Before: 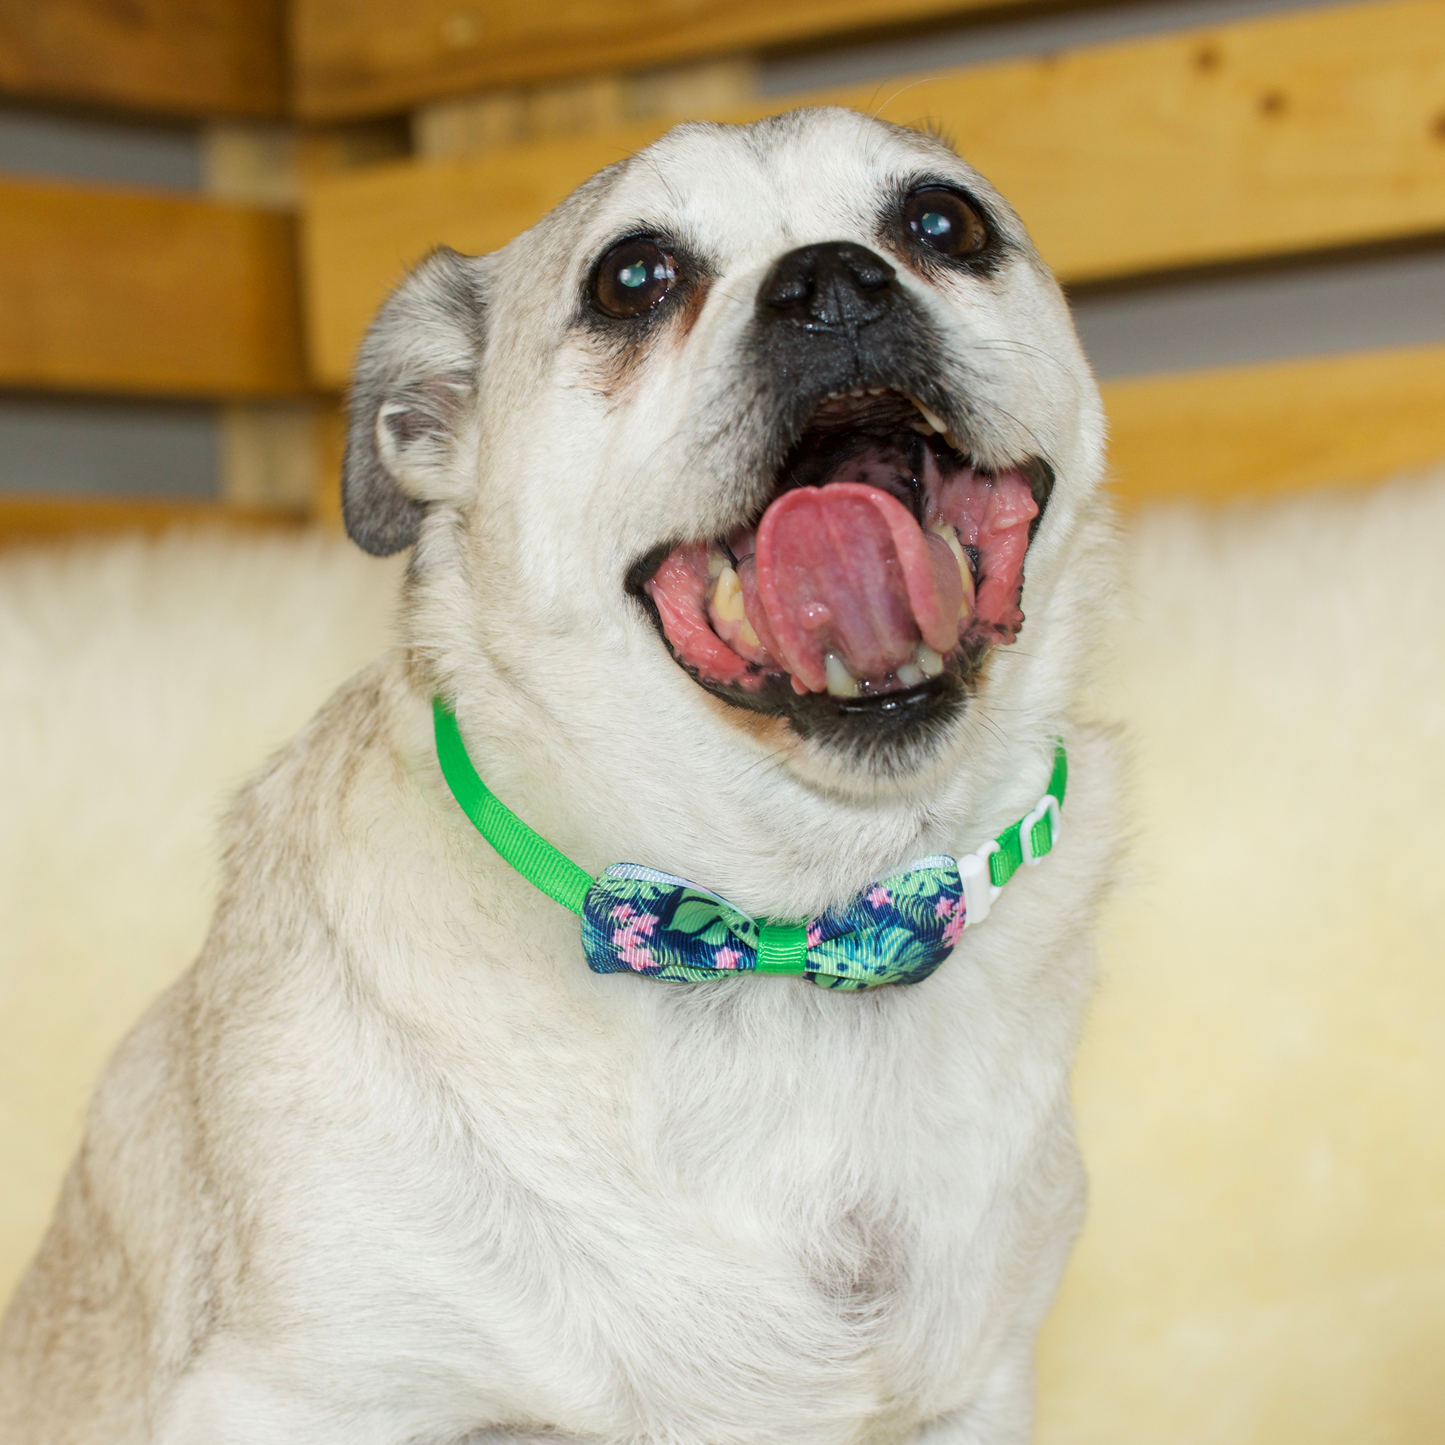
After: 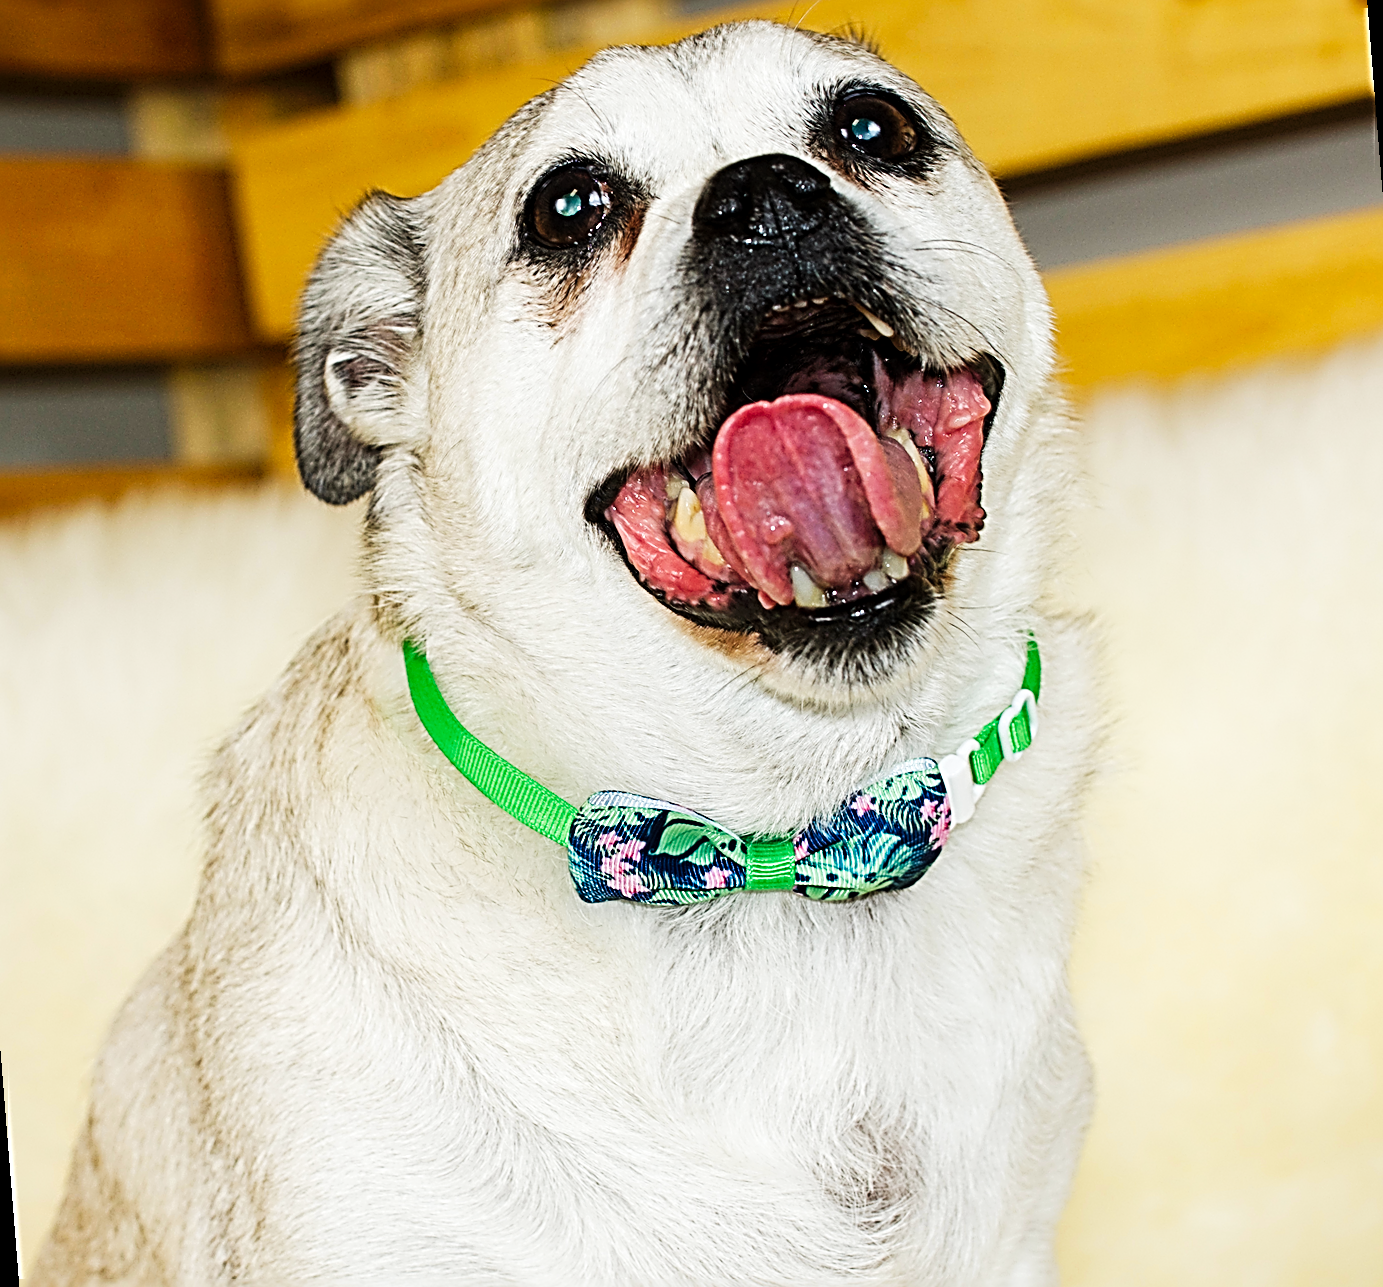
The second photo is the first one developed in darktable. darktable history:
local contrast: highlights 100%, shadows 100%, detail 120%, midtone range 0.2
sharpen: radius 3.158, amount 1.731
contrast brightness saturation: saturation -0.05
rotate and perspective: rotation -4.57°, crop left 0.054, crop right 0.944, crop top 0.087, crop bottom 0.914
tone curve: curves: ch0 [(0, 0) (0.003, 0.002) (0.011, 0.006) (0.025, 0.014) (0.044, 0.02) (0.069, 0.027) (0.1, 0.036) (0.136, 0.05) (0.177, 0.081) (0.224, 0.118) (0.277, 0.183) (0.335, 0.262) (0.399, 0.351) (0.468, 0.456) (0.543, 0.571) (0.623, 0.692) (0.709, 0.795) (0.801, 0.88) (0.898, 0.948) (1, 1)], preserve colors none
